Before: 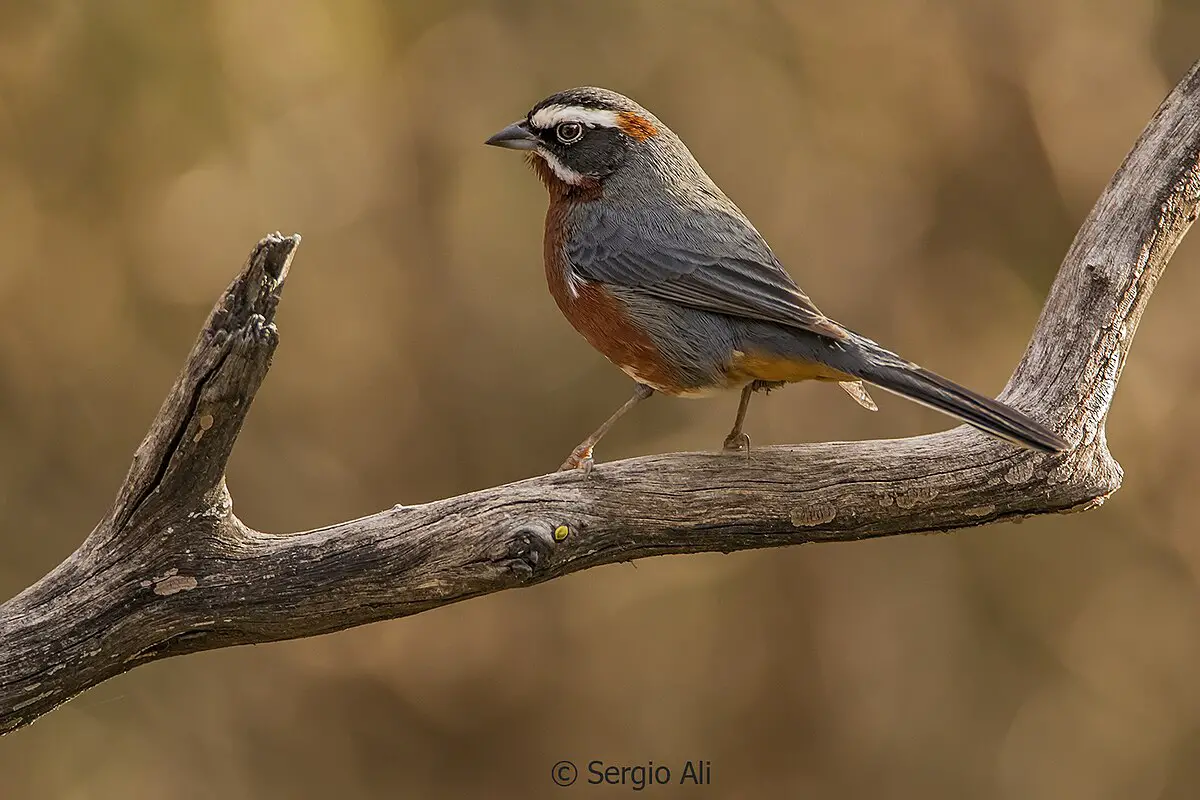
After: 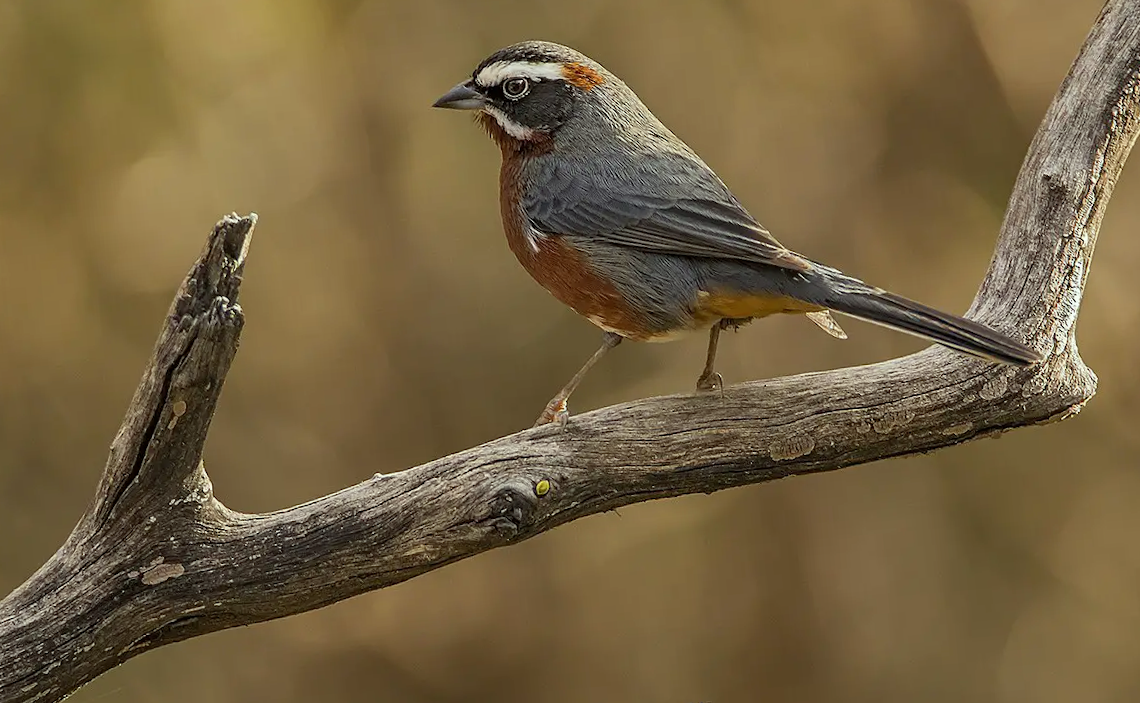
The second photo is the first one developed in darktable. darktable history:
white balance: red 0.988, blue 1.017
color correction: highlights a* -4.73, highlights b* 5.06, saturation 0.97
rotate and perspective: rotation -5°, crop left 0.05, crop right 0.952, crop top 0.11, crop bottom 0.89
